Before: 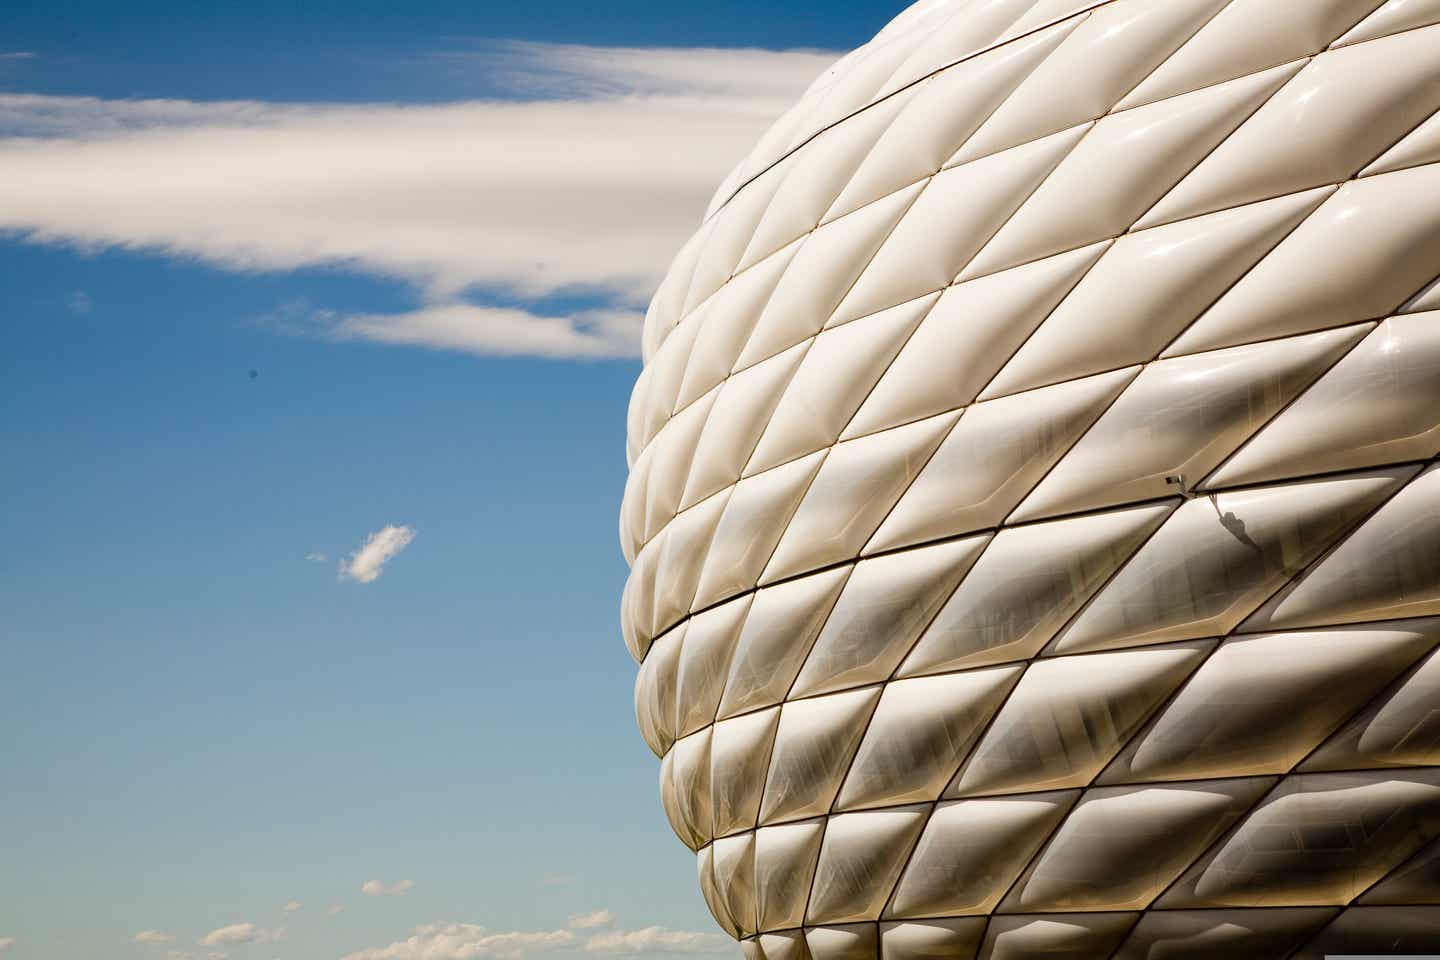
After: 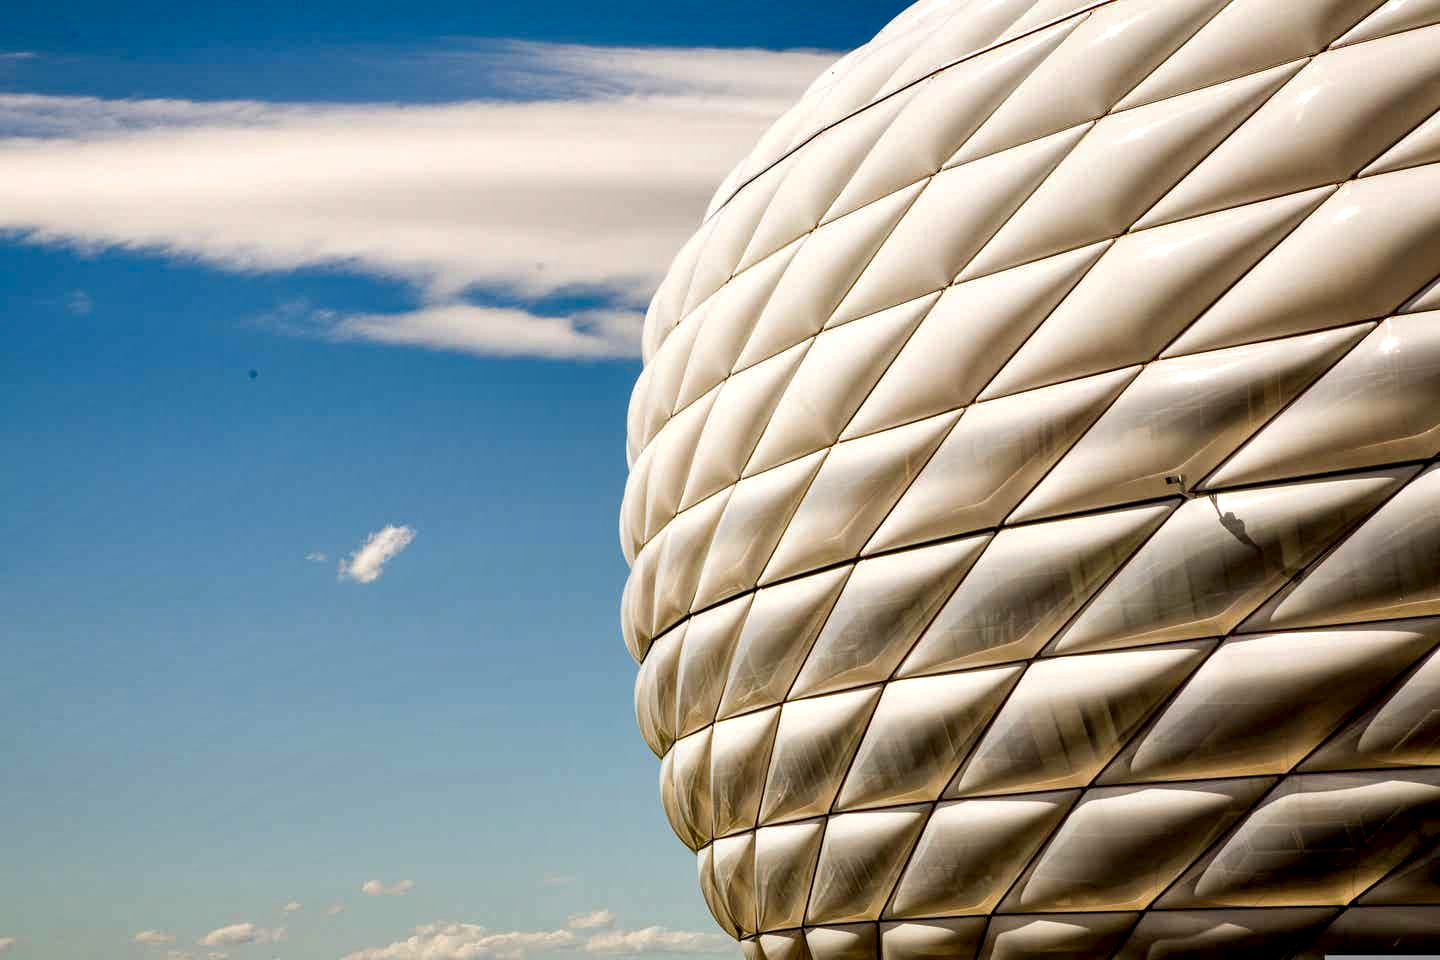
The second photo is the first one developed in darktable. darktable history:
local contrast: detail 135%, midtone range 0.75
contrast brightness saturation: saturation 0.183
shadows and highlights: radius 264.54, soften with gaussian
